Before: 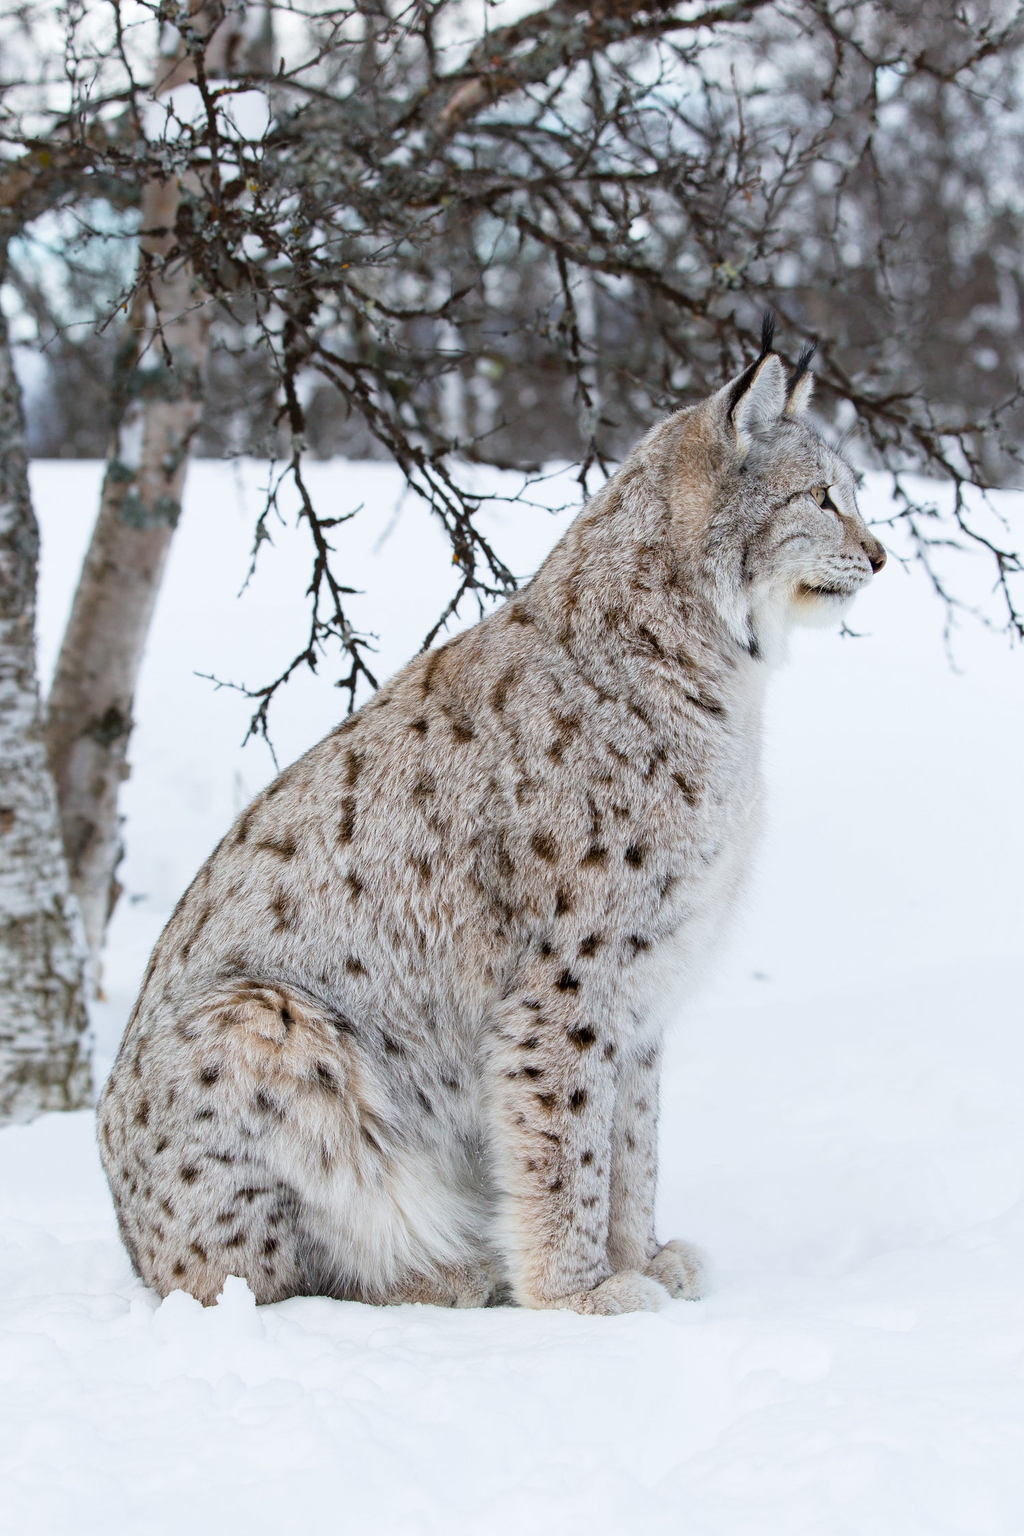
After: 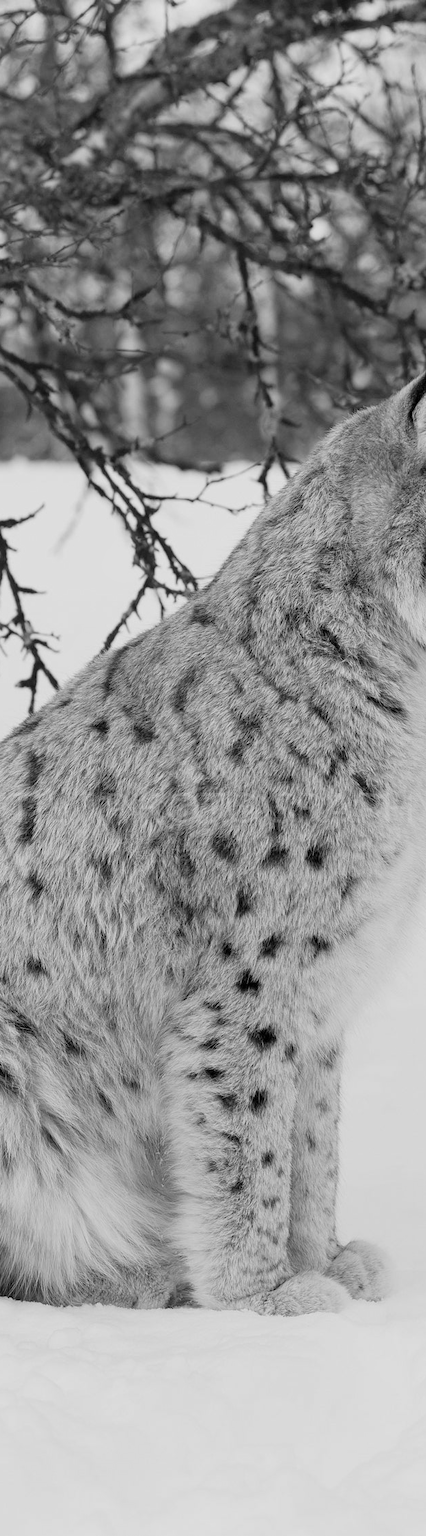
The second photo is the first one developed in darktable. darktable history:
monochrome: a 32, b 64, size 2.3
crop: left 31.229%, right 27.105%
color balance rgb: shadows lift › chroma 1%, shadows lift › hue 113°, highlights gain › chroma 0.2%, highlights gain › hue 333°, perceptual saturation grading › global saturation 20%, perceptual saturation grading › highlights -50%, perceptual saturation grading › shadows 25%, contrast -10%
